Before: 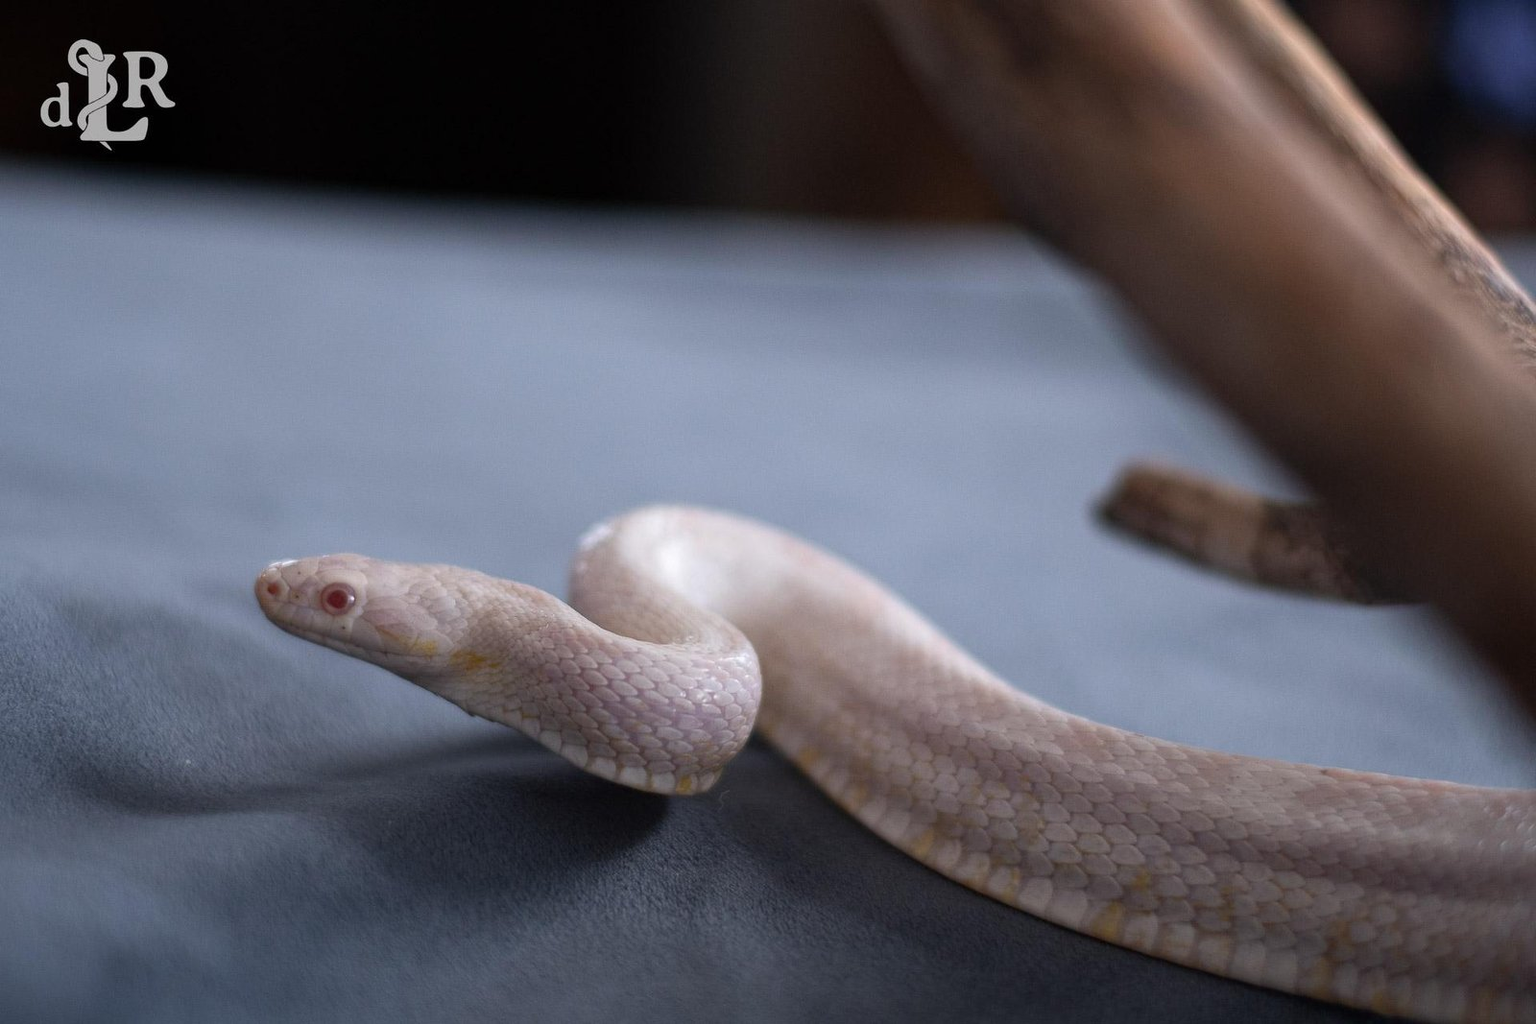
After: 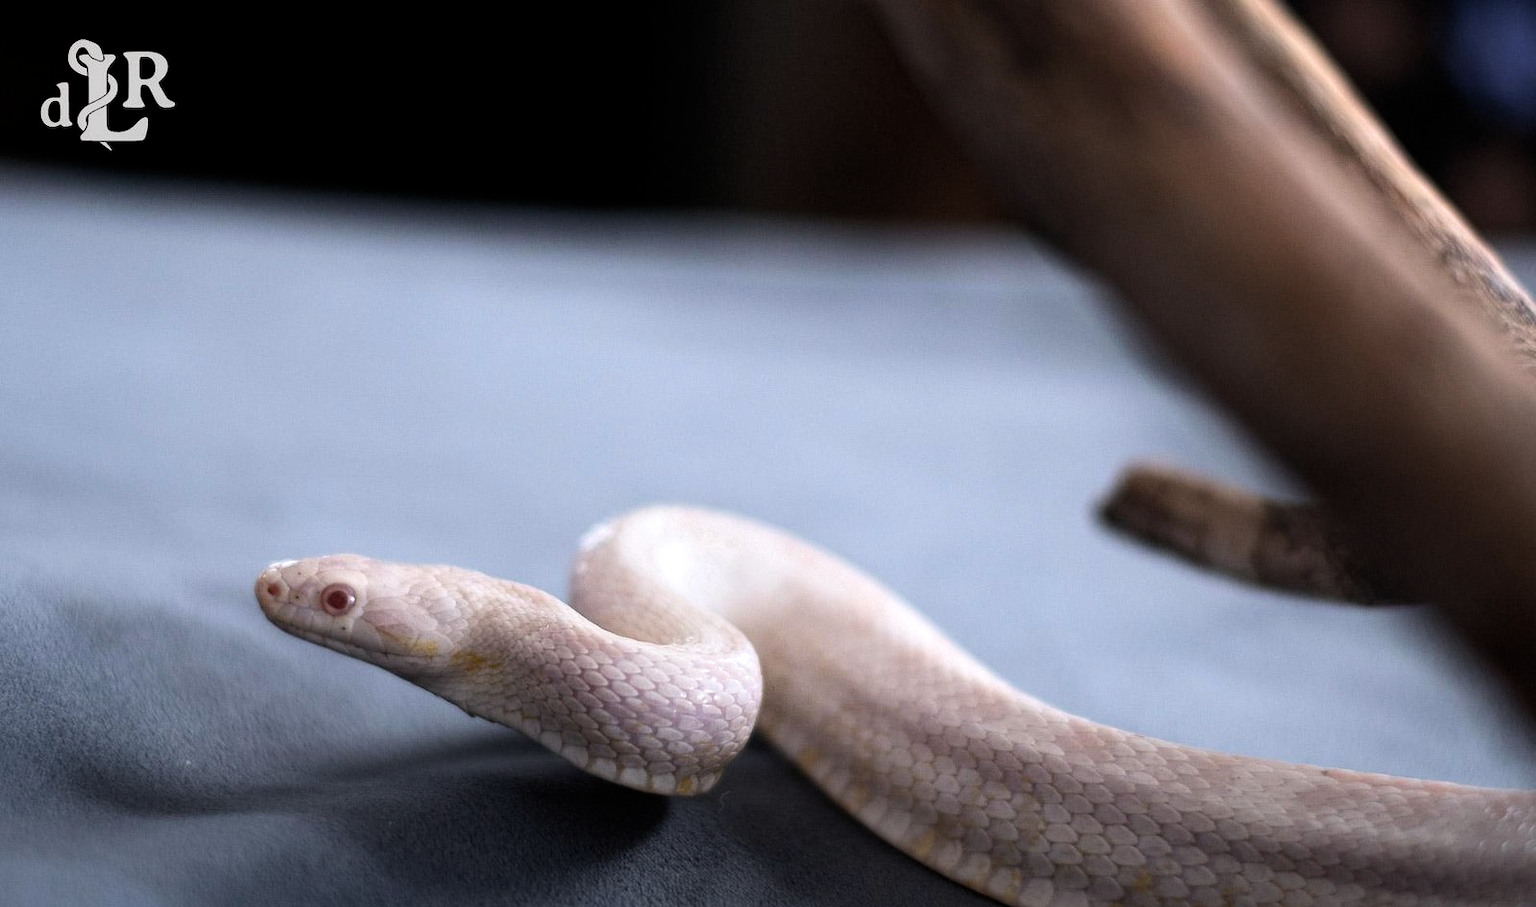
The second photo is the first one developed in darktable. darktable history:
crop and rotate: top 0%, bottom 11.374%
tone equalizer: -8 EV 0.001 EV, -7 EV -0.003 EV, -6 EV 0.003 EV, -5 EV -0.022 EV, -4 EV -0.149 EV, -3 EV -0.174 EV, -2 EV 0.245 EV, -1 EV 0.722 EV, +0 EV 0.498 EV, smoothing 1
filmic rgb: middle gray luminance 18.31%, black relative exposure -11.45 EV, white relative exposure 2.61 EV, target black luminance 0%, hardness 8.38, latitude 98.05%, contrast 1.085, shadows ↔ highlights balance 0.642%
